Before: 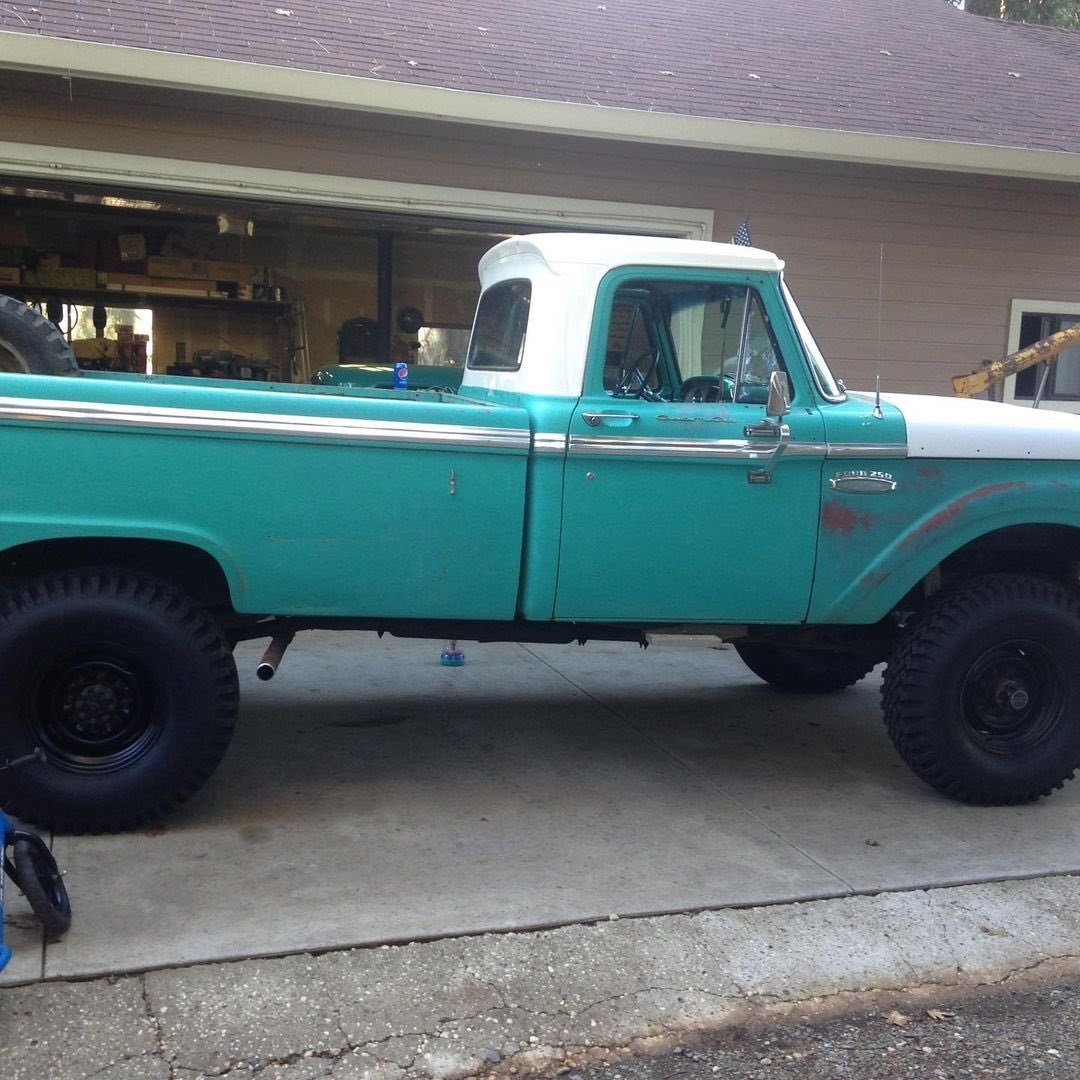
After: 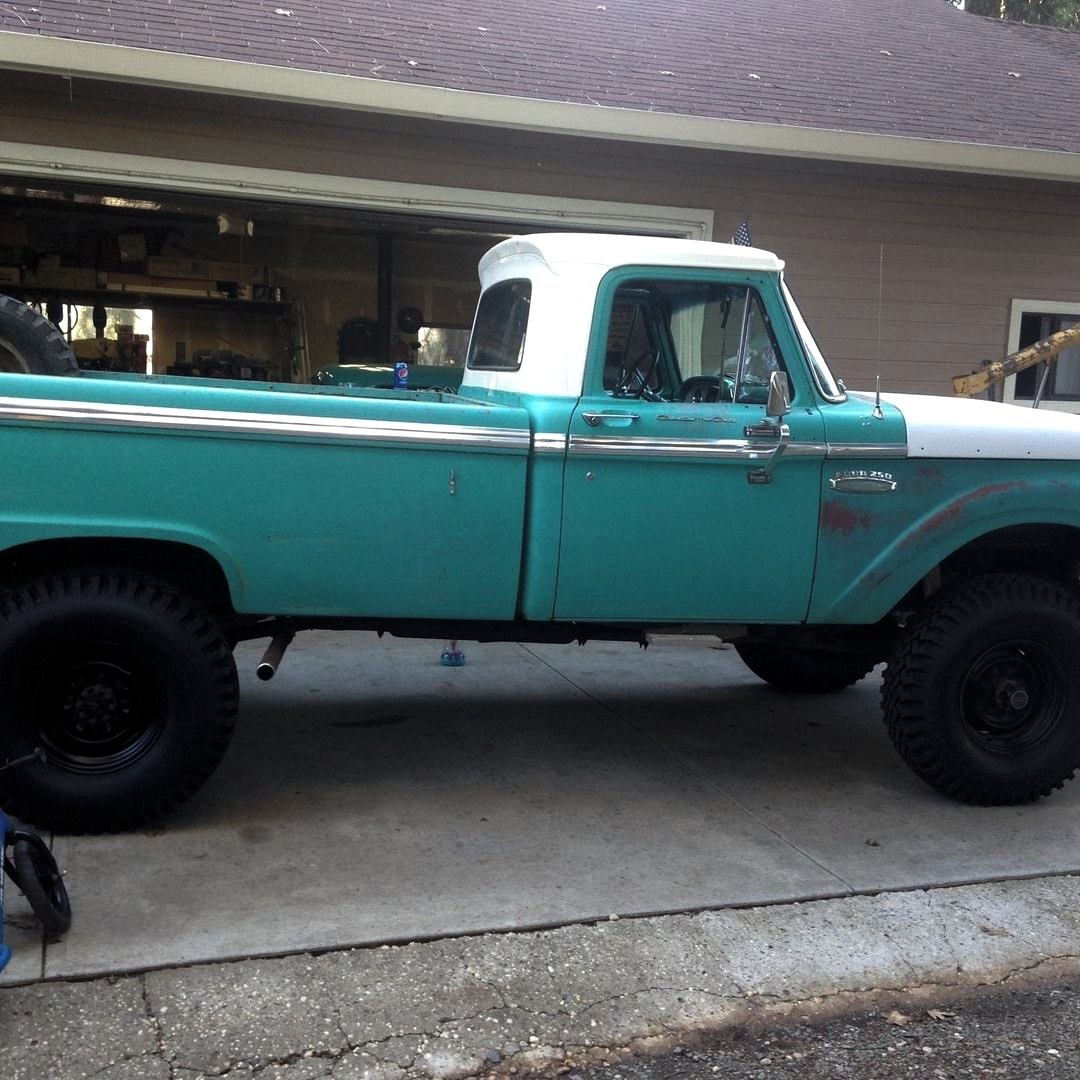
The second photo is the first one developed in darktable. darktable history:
levels: levels [0.029, 0.545, 0.971]
